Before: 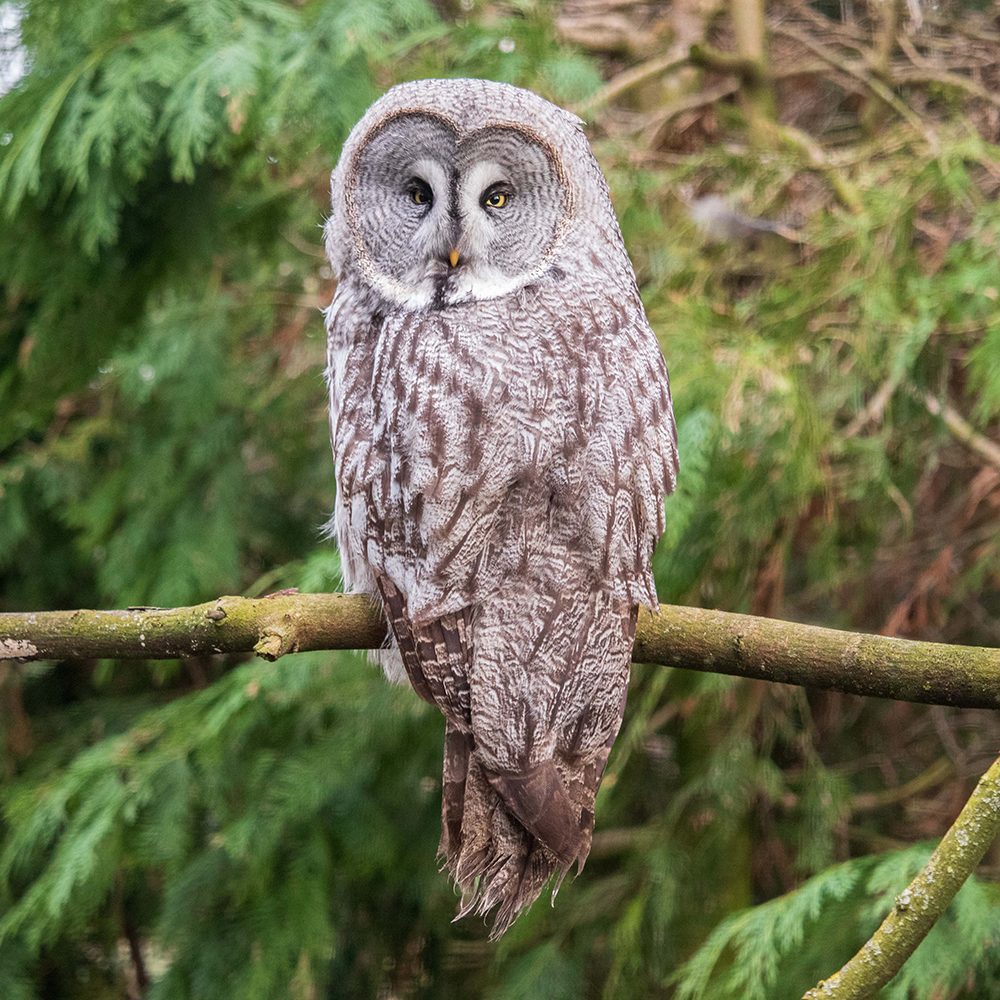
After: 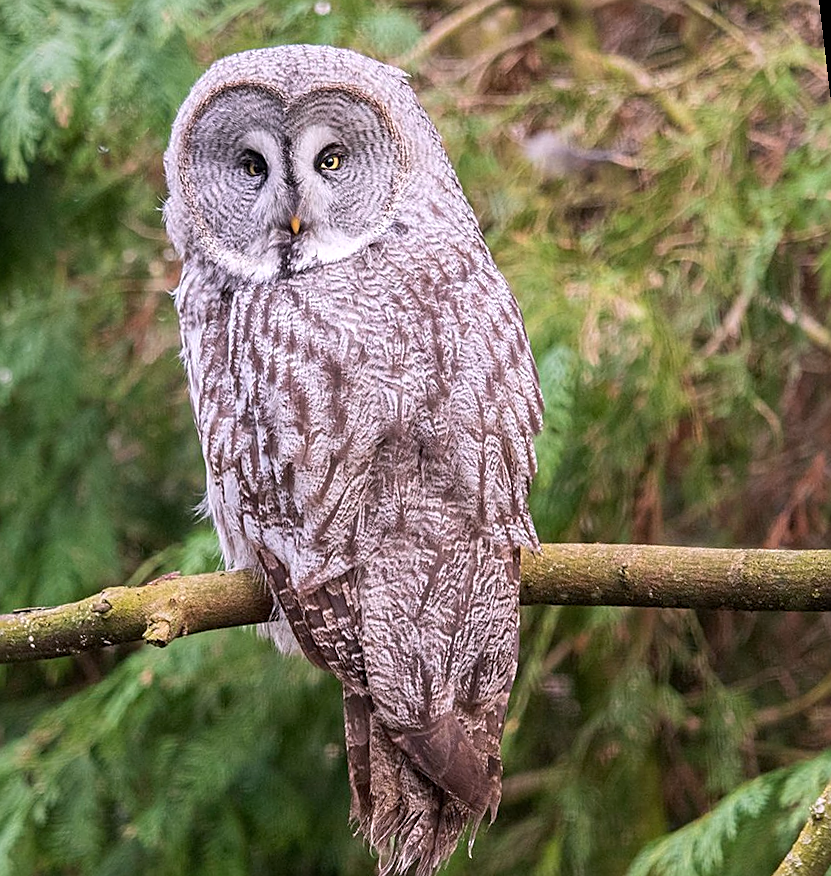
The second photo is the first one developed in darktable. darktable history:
rotate and perspective: rotation -6.83°, automatic cropping off
exposure: black level correction 0.001, compensate highlight preservation false
sharpen: on, module defaults
crop: left 16.768%, top 8.653%, right 8.362%, bottom 12.485%
white balance: red 1.05, blue 1.072
